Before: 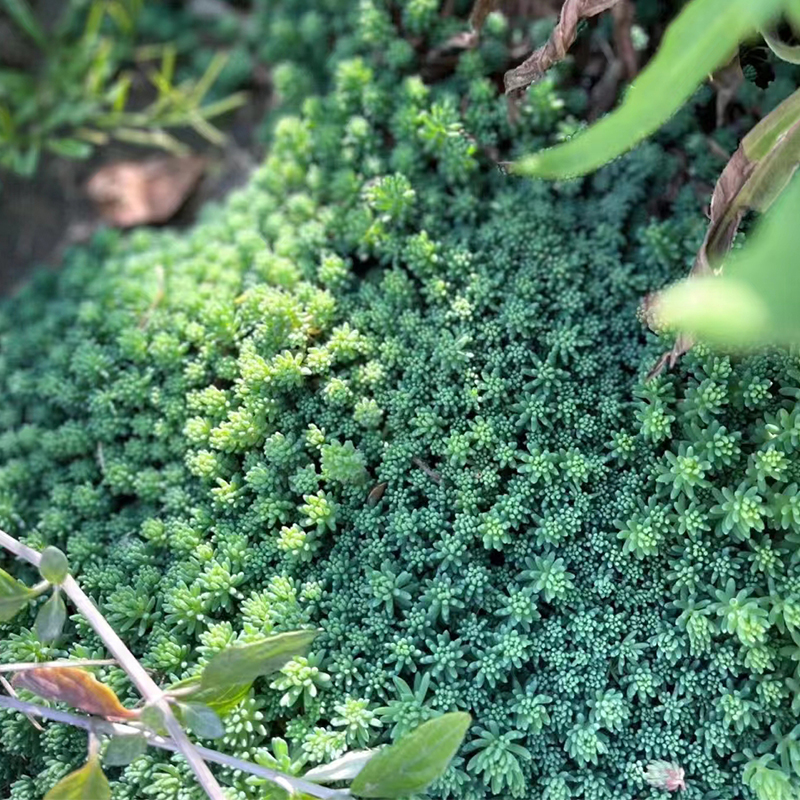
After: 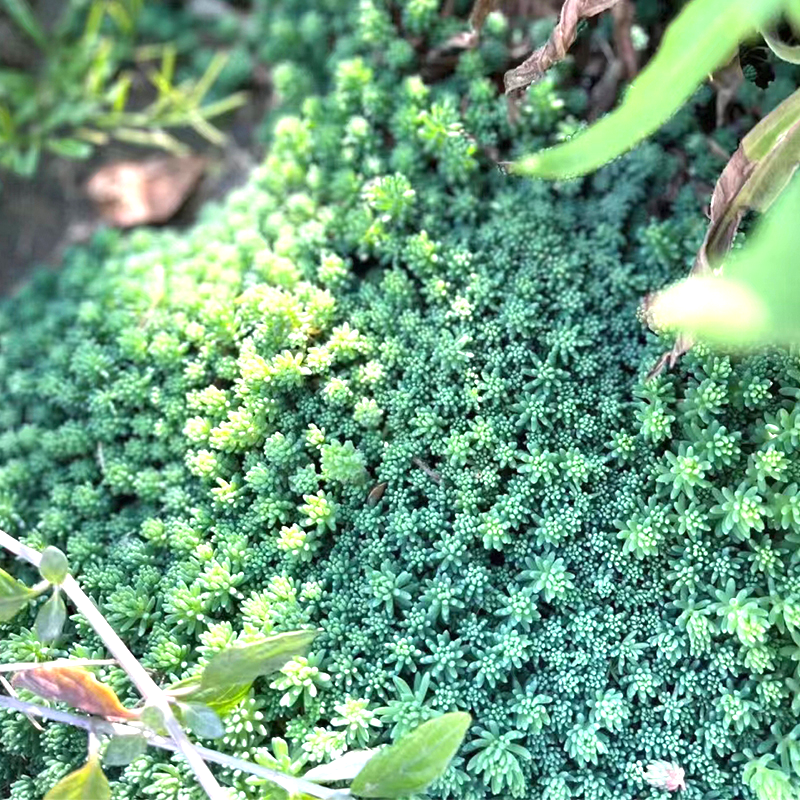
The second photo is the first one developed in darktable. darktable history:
exposure: black level correction 0, exposure 0.889 EV, compensate highlight preservation false
shadows and highlights: shadows 37.85, highlights -27.23, soften with gaussian
